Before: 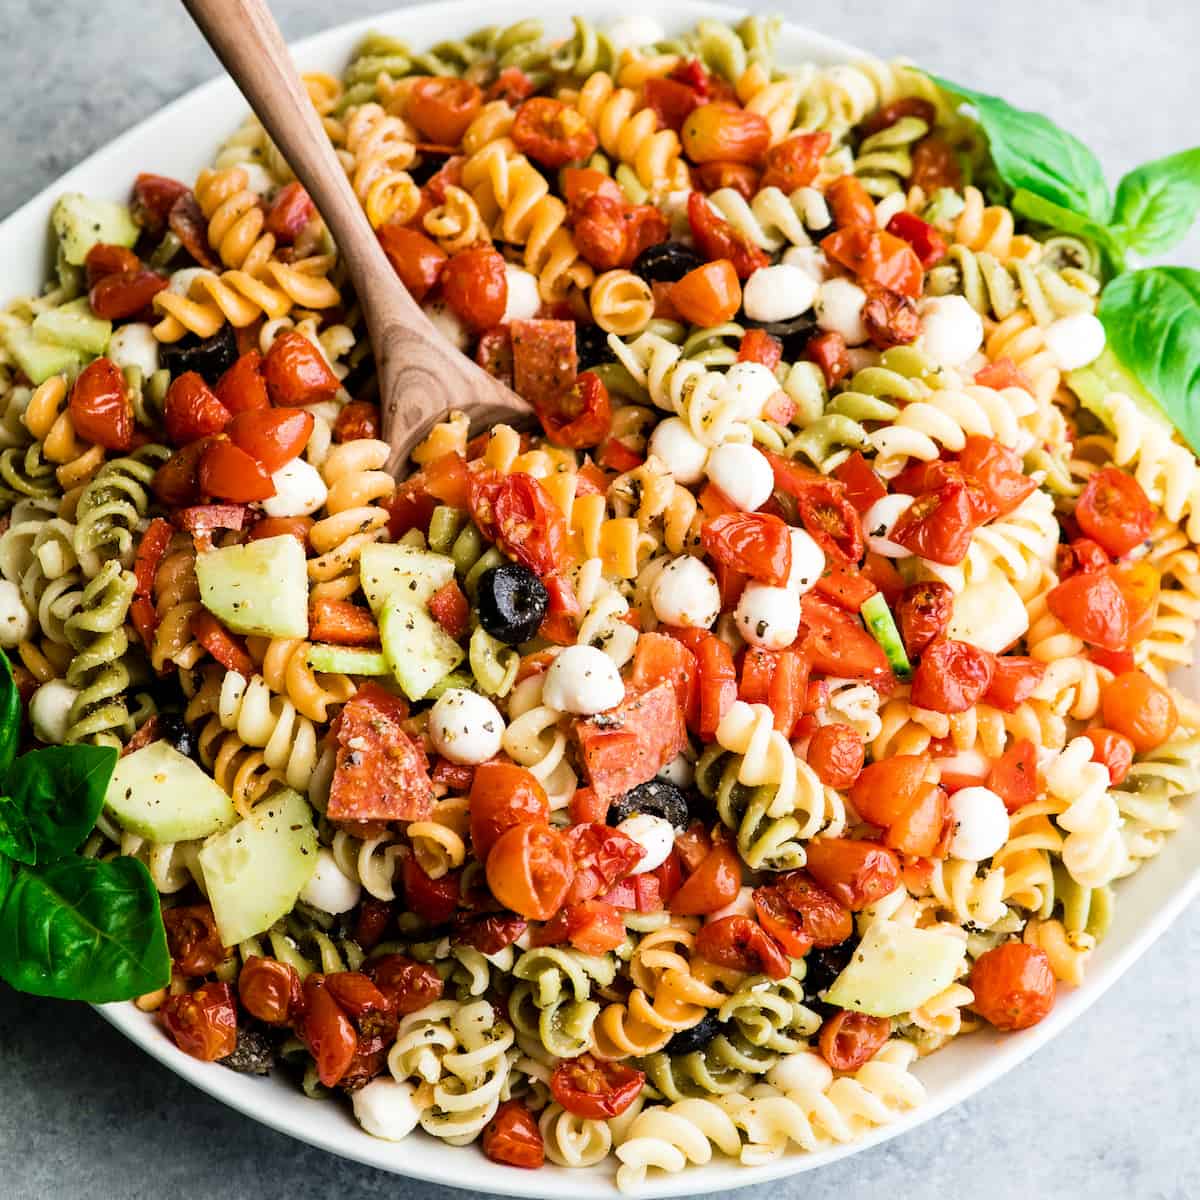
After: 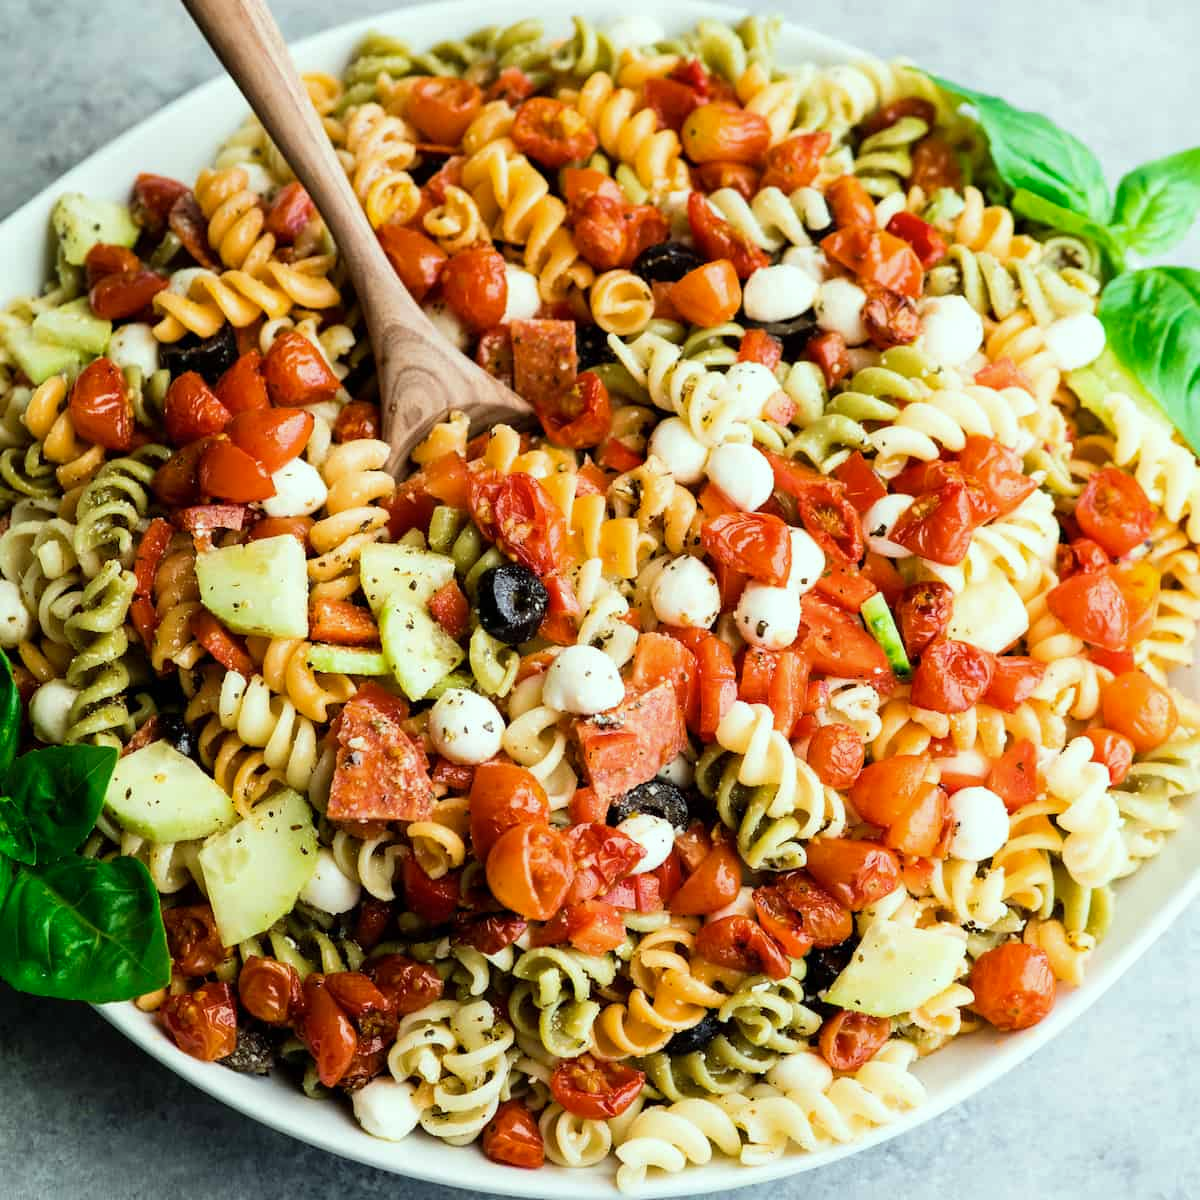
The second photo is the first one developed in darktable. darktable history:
color correction: highlights a* -6.53, highlights b* 0.734
